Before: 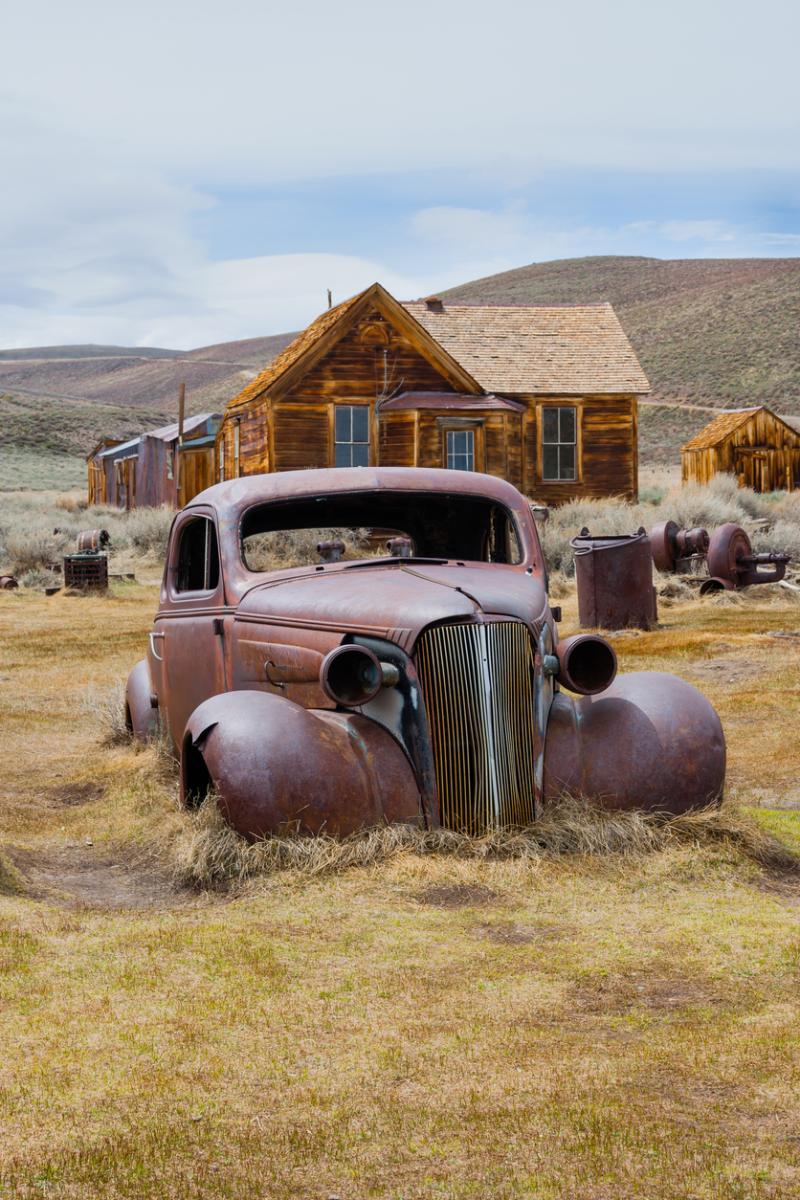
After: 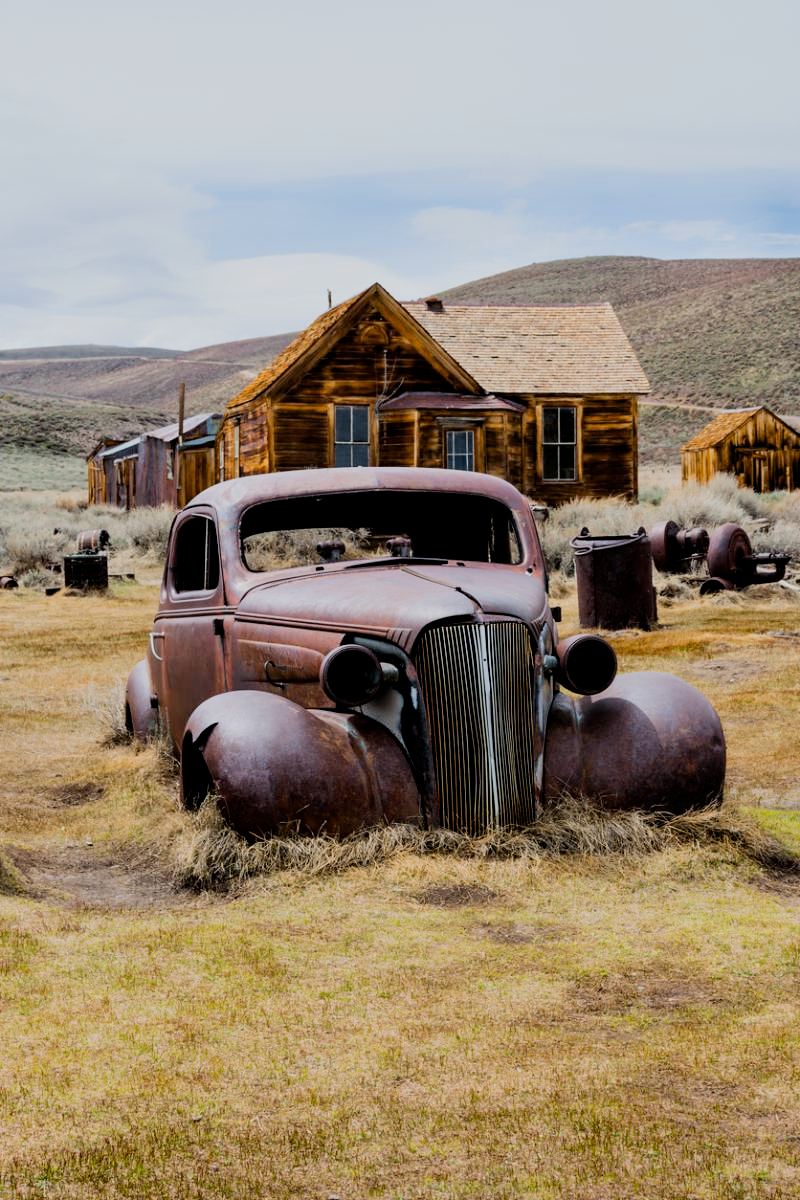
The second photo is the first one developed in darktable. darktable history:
exposure: black level correction 0.009, exposure 0.014 EV, compensate highlight preservation false
filmic rgb: black relative exposure -5 EV, hardness 2.88, contrast 1.3, highlights saturation mix -30%
